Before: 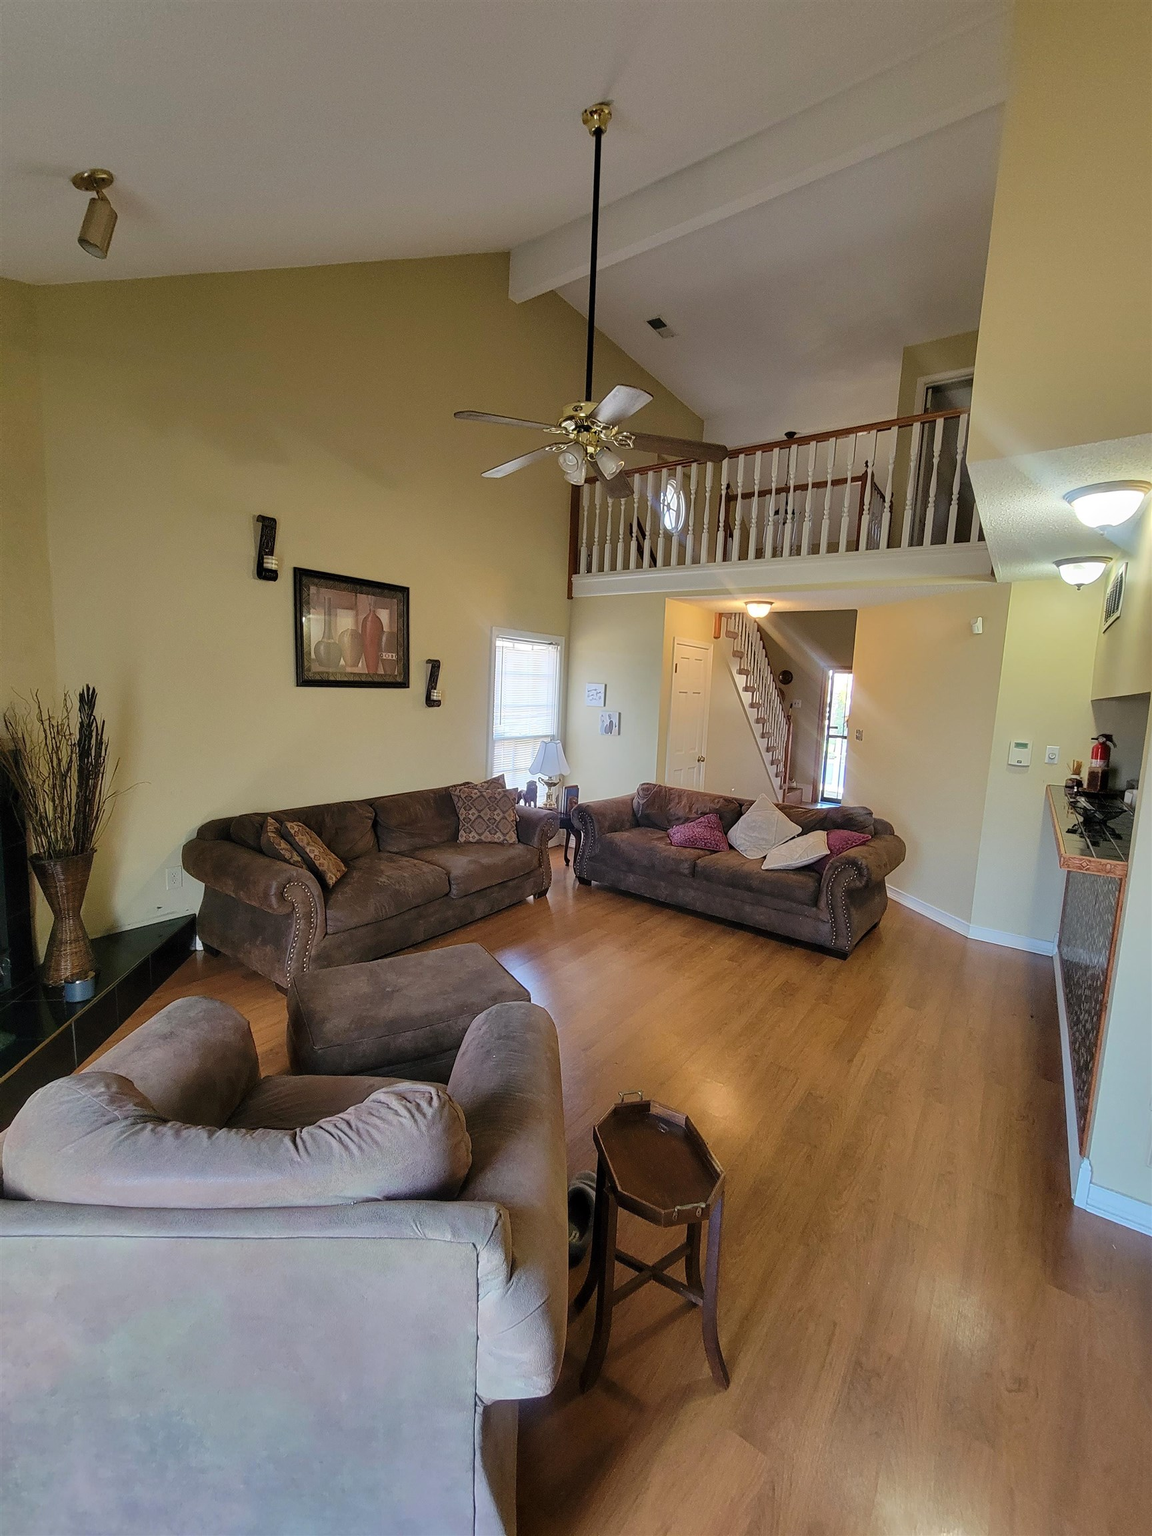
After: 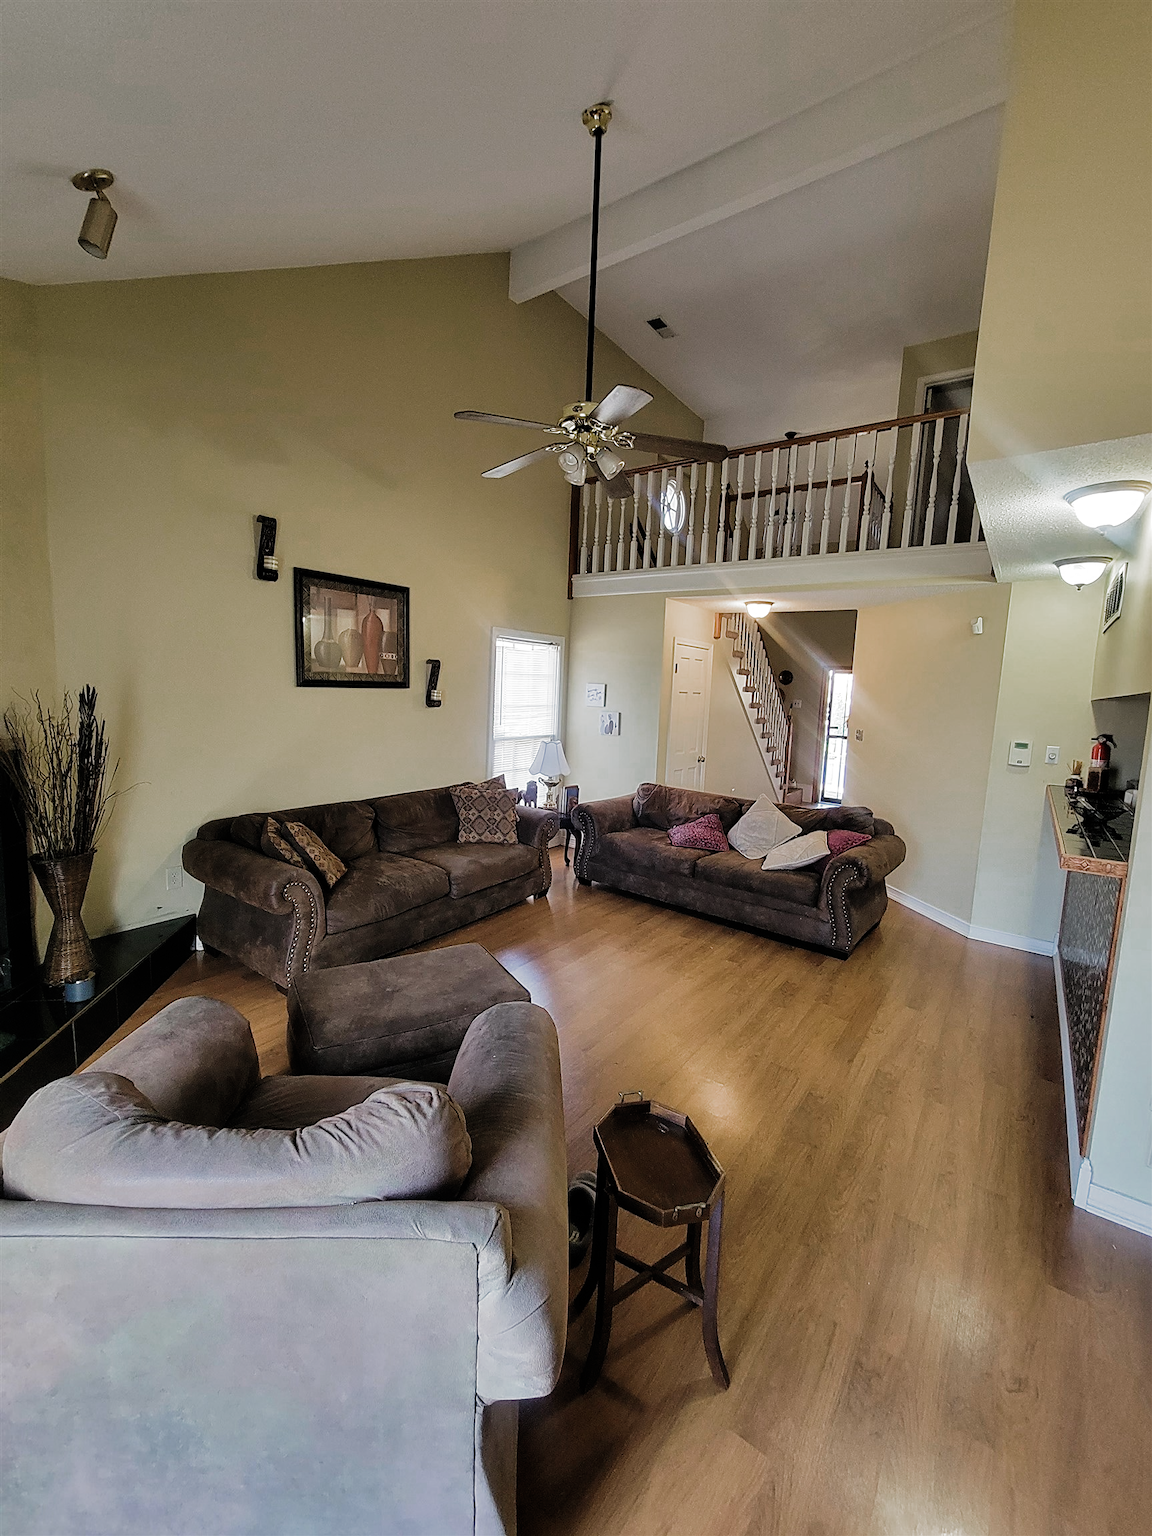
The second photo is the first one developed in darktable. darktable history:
sharpen: amount 0.211
filmic rgb: black relative exposure -8 EV, white relative exposure 2.36 EV, hardness 6.64, add noise in highlights 0.001, color science v3 (2019), use custom middle-gray values true, iterations of high-quality reconstruction 0, contrast in highlights soft
color zones: curves: ch0 [(0, 0.558) (0.143, 0.548) (0.286, 0.447) (0.429, 0.259) (0.571, 0.5) (0.714, 0.5) (0.857, 0.593) (1, 0.558)]; ch1 [(0, 0.543) (0.01, 0.544) (0.12, 0.492) (0.248, 0.458) (0.5, 0.534) (0.748, 0.5) (0.99, 0.469) (1, 0.543)]; ch2 [(0, 0.507) (0.143, 0.522) (0.286, 0.505) (0.429, 0.5) (0.571, 0.5) (0.714, 0.5) (0.857, 0.5) (1, 0.507)], mix 25.57%
